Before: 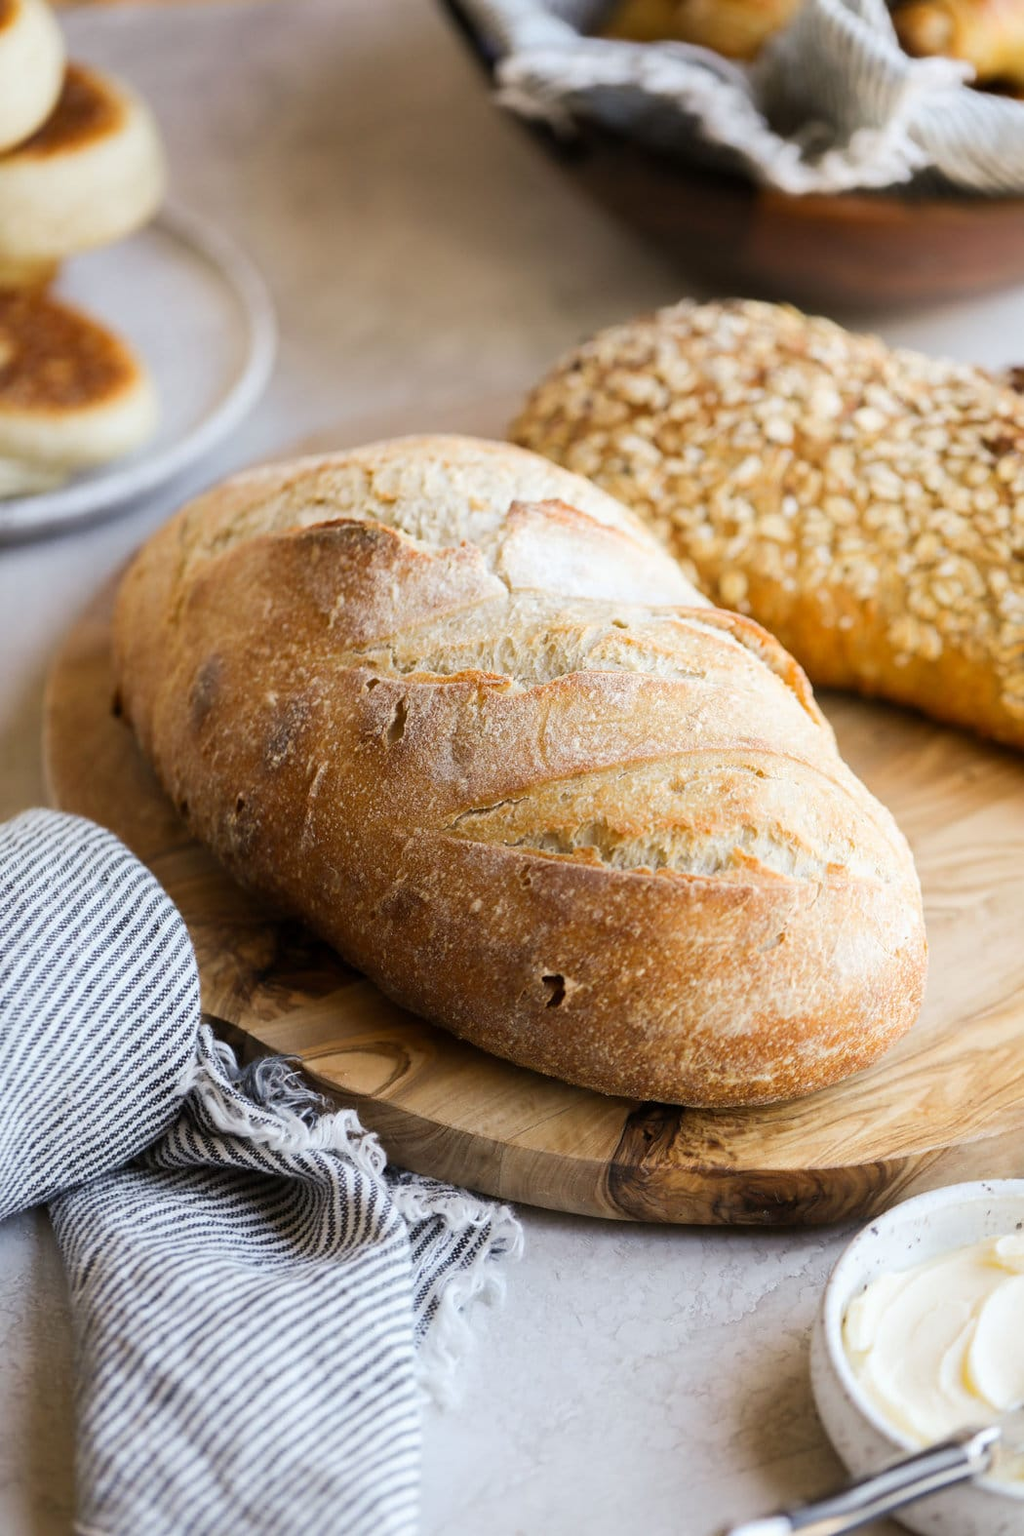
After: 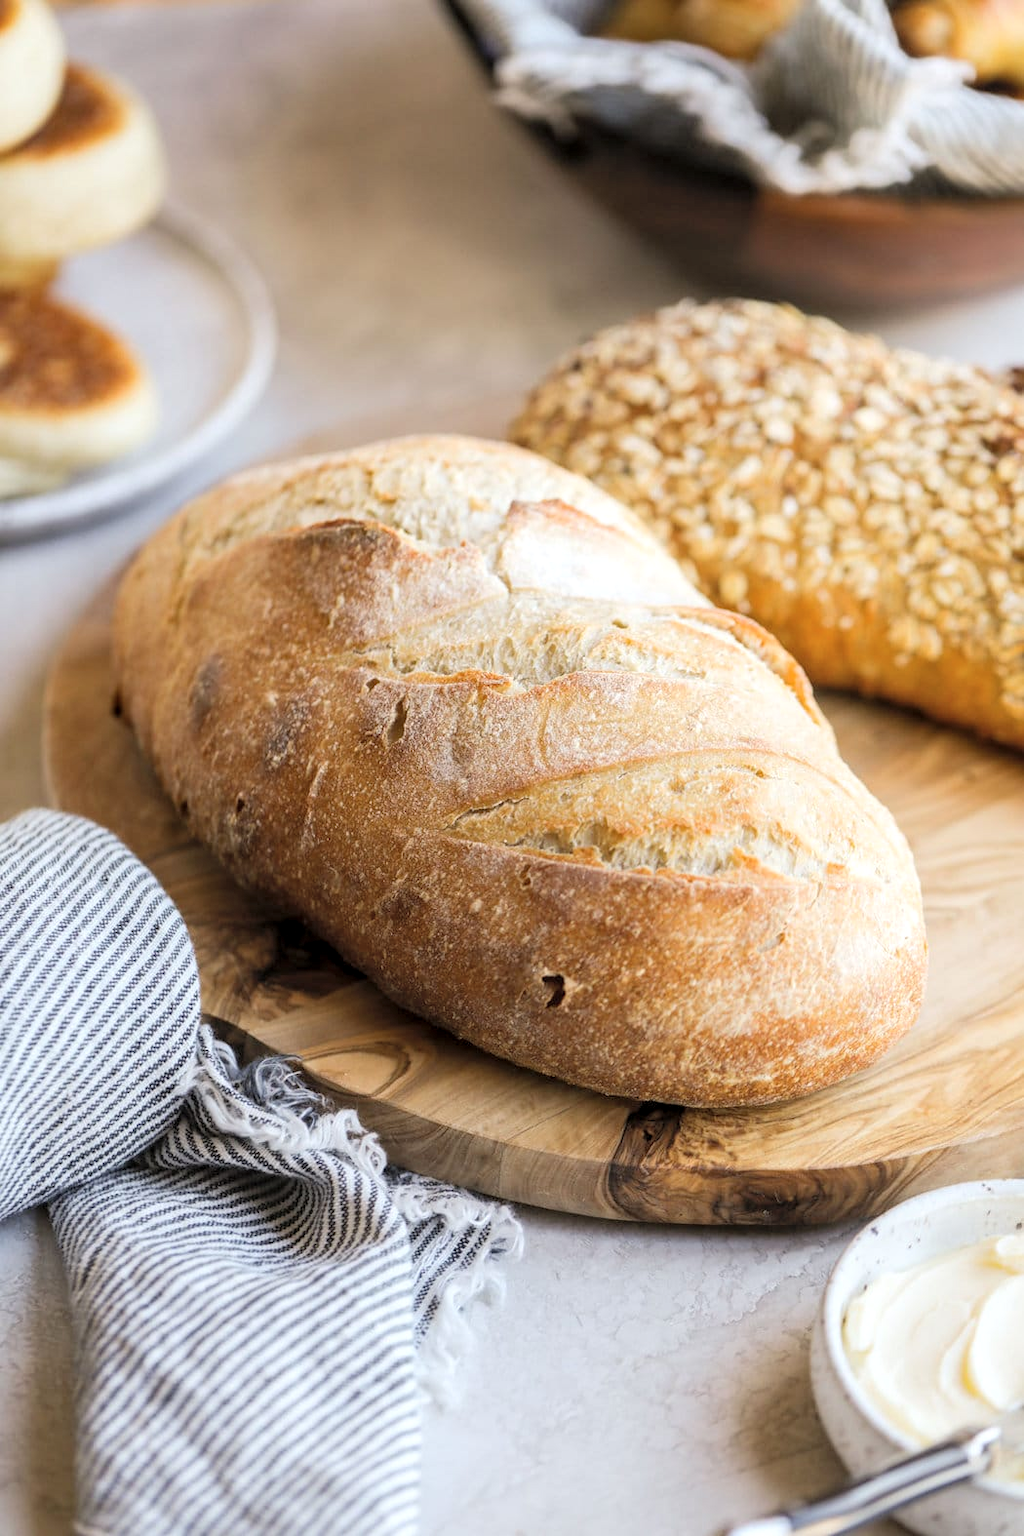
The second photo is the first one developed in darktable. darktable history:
local contrast: on, module defaults
contrast brightness saturation: brightness 0.15
